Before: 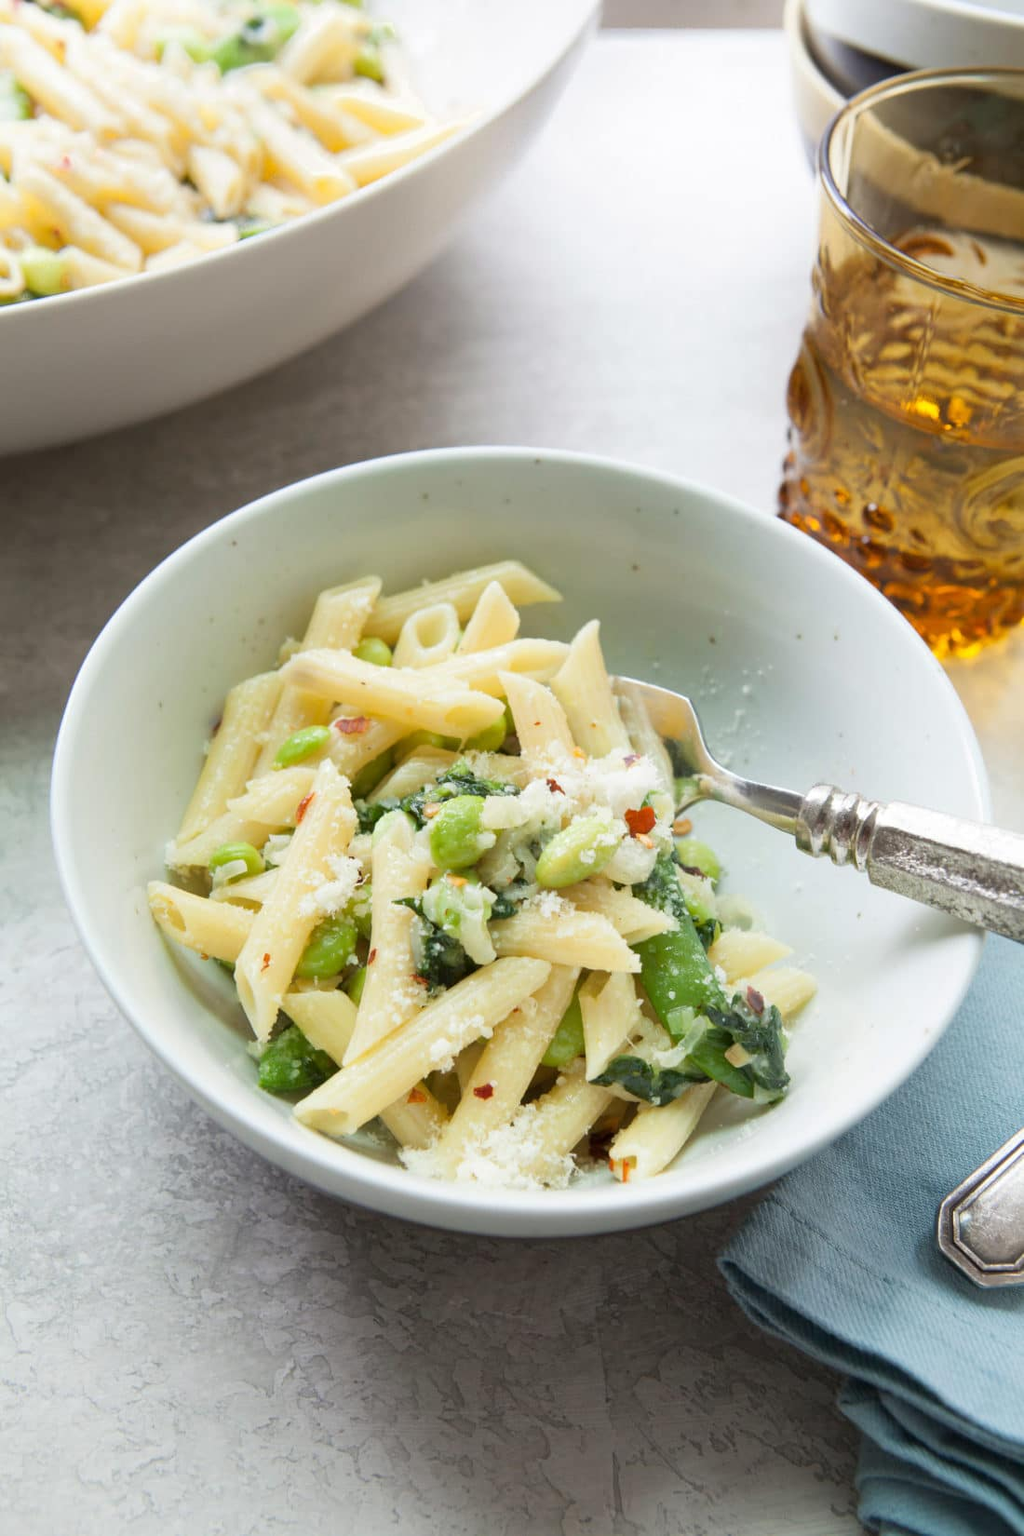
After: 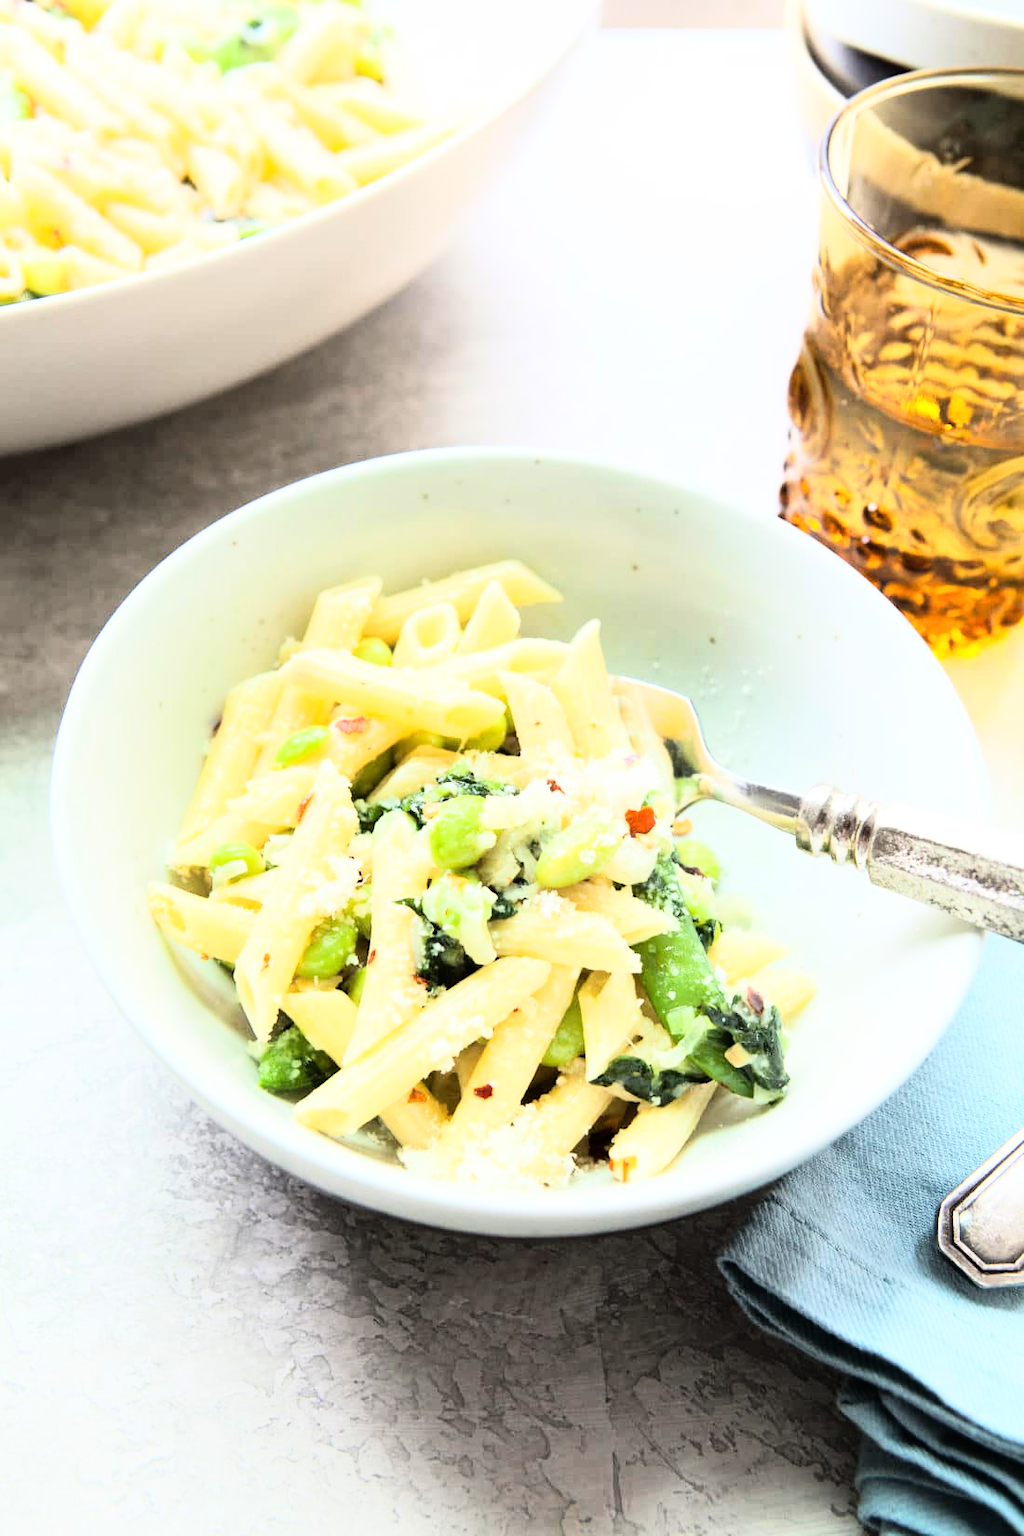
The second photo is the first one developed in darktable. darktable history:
exposure: exposure 0.014 EV, compensate highlight preservation false
rgb curve: curves: ch0 [(0, 0) (0.21, 0.15) (0.24, 0.21) (0.5, 0.75) (0.75, 0.96) (0.89, 0.99) (1, 1)]; ch1 [(0, 0.02) (0.21, 0.13) (0.25, 0.2) (0.5, 0.67) (0.75, 0.9) (0.89, 0.97) (1, 1)]; ch2 [(0, 0.02) (0.21, 0.13) (0.25, 0.2) (0.5, 0.67) (0.75, 0.9) (0.89, 0.97) (1, 1)], compensate middle gray true
